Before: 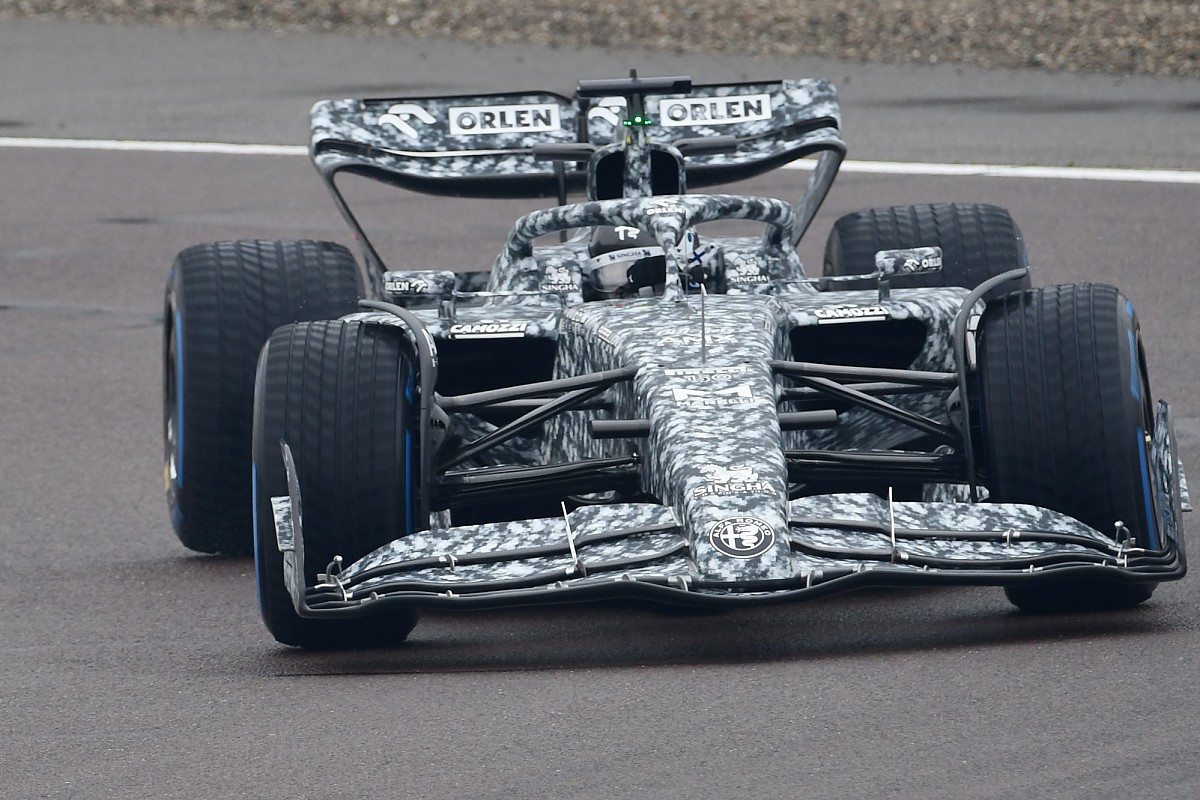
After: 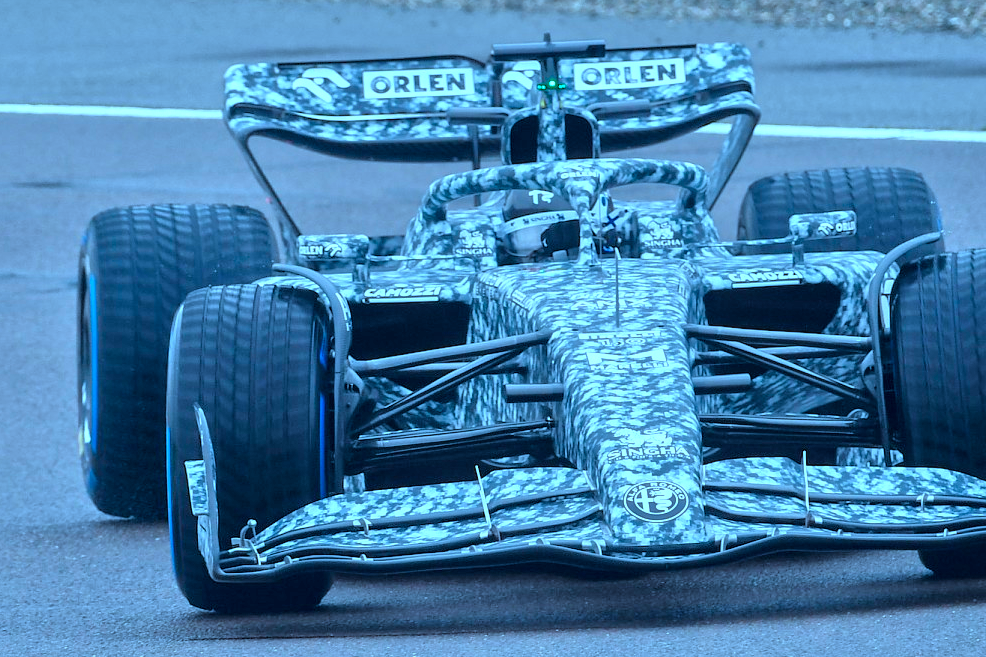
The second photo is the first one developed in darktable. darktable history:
local contrast: on, module defaults
tone equalizer: -7 EV 0.15 EV, -6 EV 0.6 EV, -5 EV 1.15 EV, -4 EV 1.33 EV, -3 EV 1.15 EV, -2 EV 0.6 EV, -1 EV 0.15 EV, mask exposure compensation -0.5 EV
crop and rotate: left 7.196%, top 4.574%, right 10.605%, bottom 13.178%
color calibration: illuminant custom, x 0.432, y 0.395, temperature 3098 K
